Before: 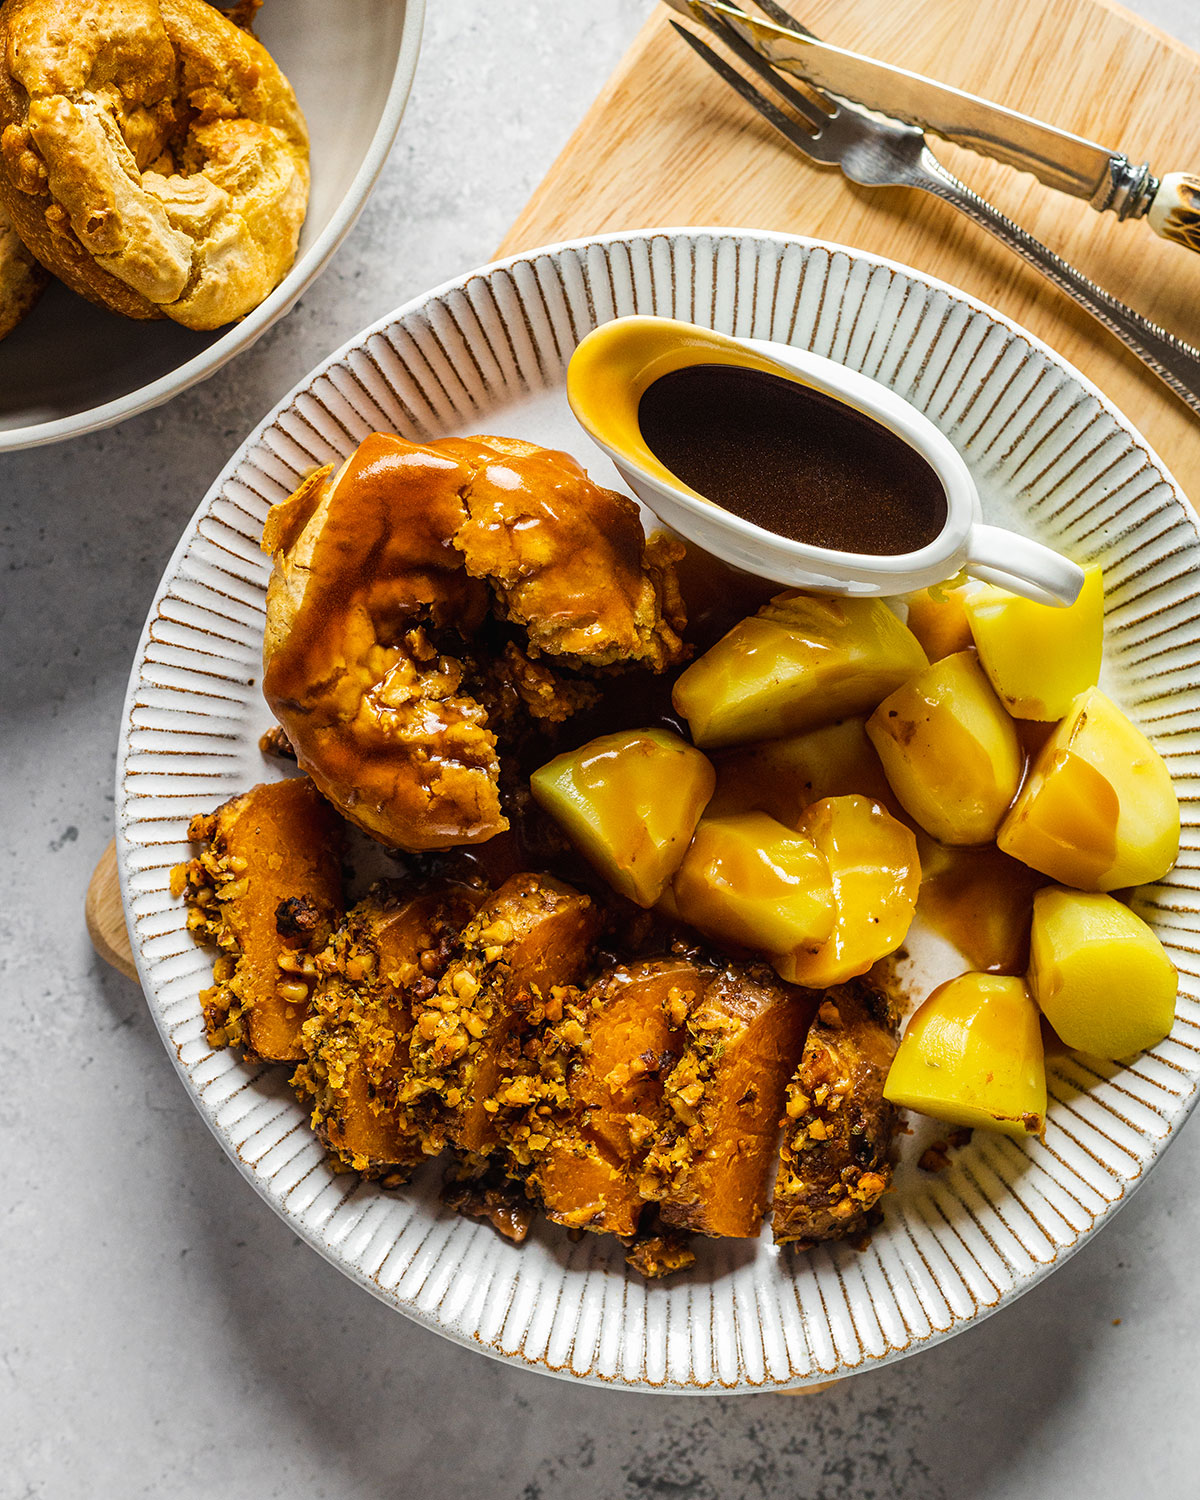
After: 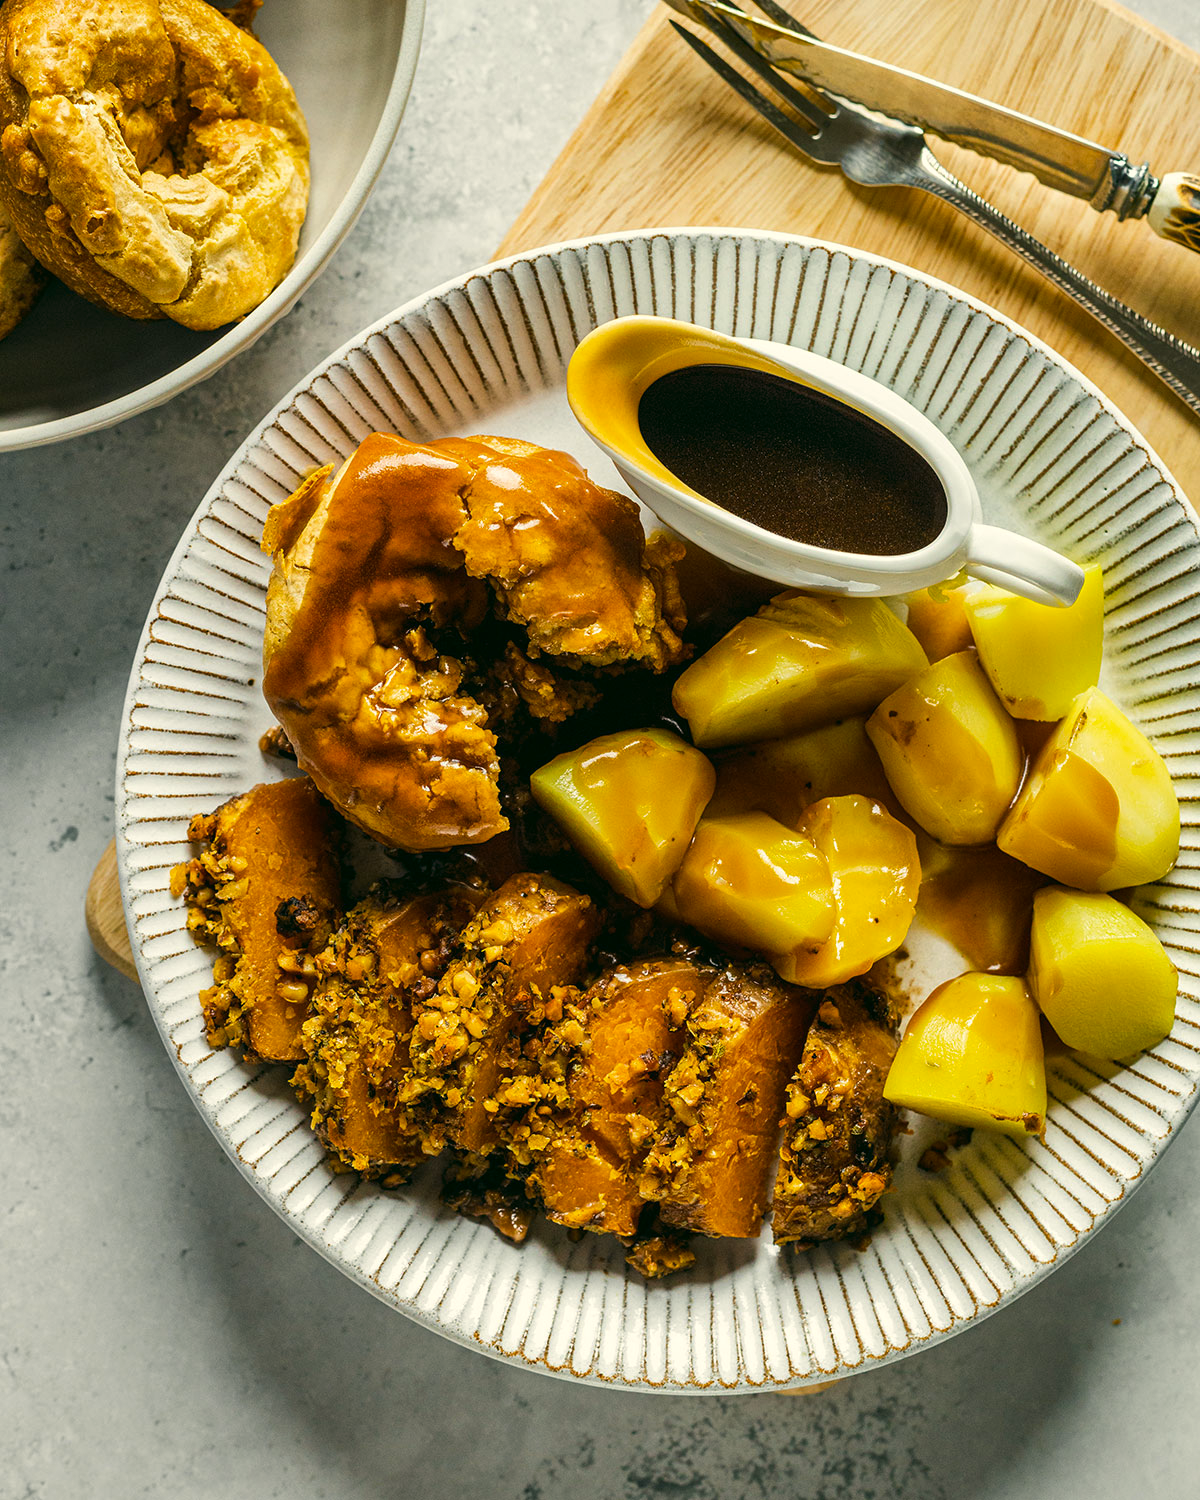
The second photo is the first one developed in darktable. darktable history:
color correction: highlights a* -0.482, highlights b* 9.48, shadows a* -9.48, shadows b* 0.803
shadows and highlights: radius 133.83, soften with gaussian
